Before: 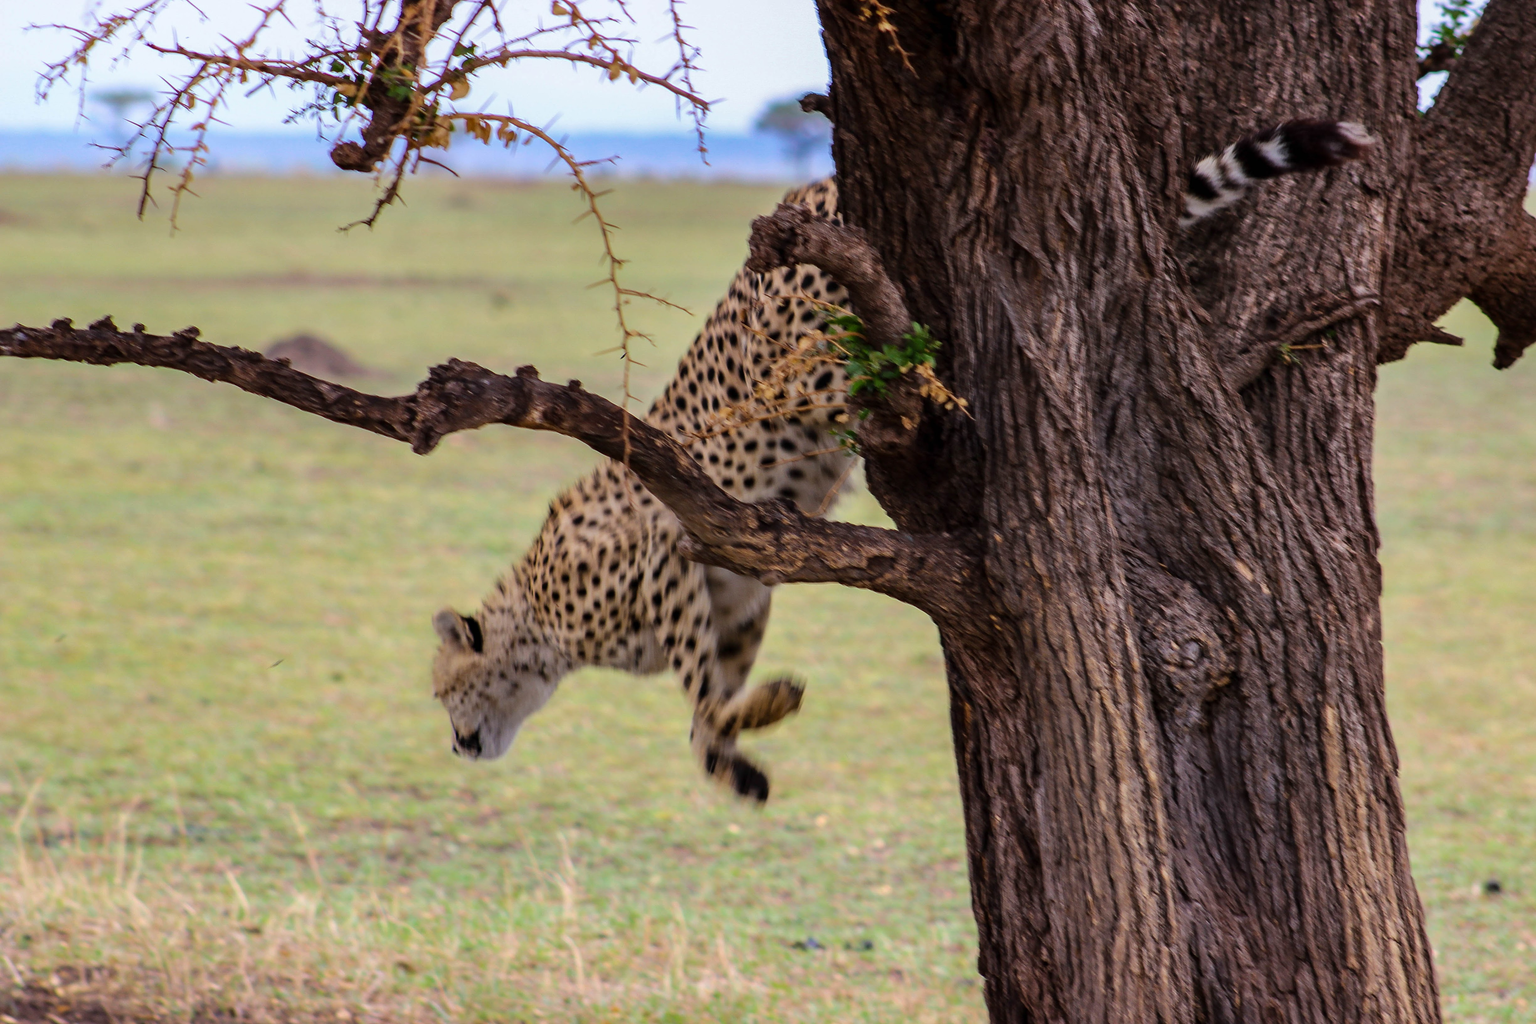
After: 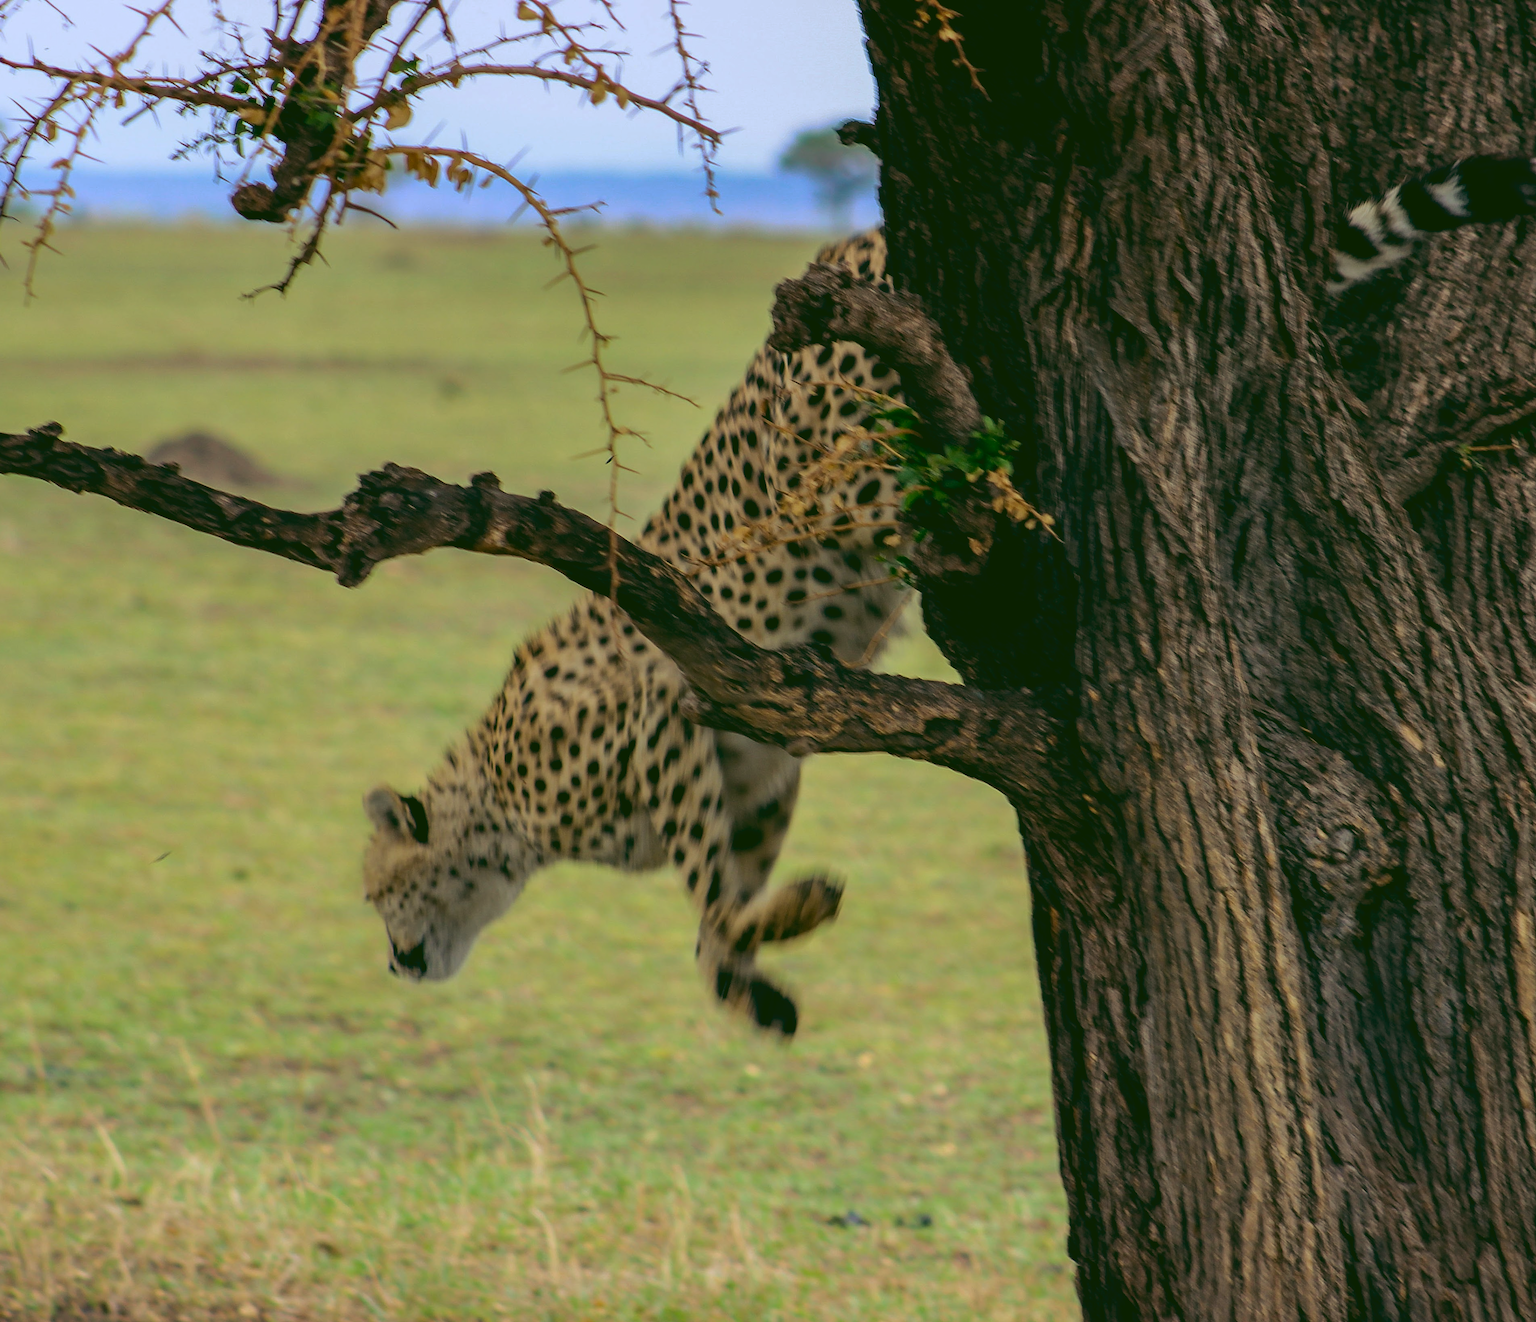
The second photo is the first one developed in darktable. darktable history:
crop: left 9.88%, right 12.664%
rgb curve: curves: ch0 [(0.123, 0.061) (0.995, 0.887)]; ch1 [(0.06, 0.116) (1, 0.906)]; ch2 [(0, 0) (0.824, 0.69) (1, 1)], mode RGB, independent channels, compensate middle gray true
